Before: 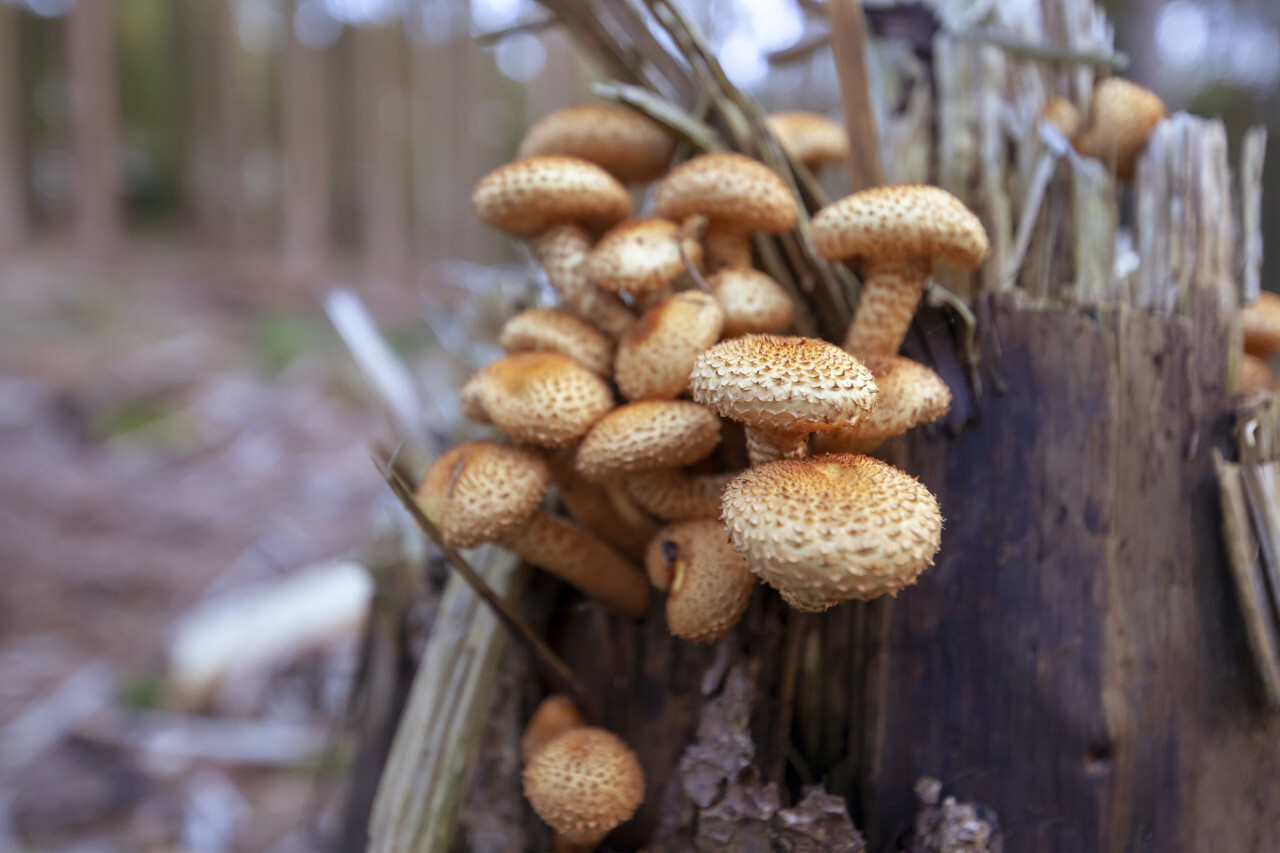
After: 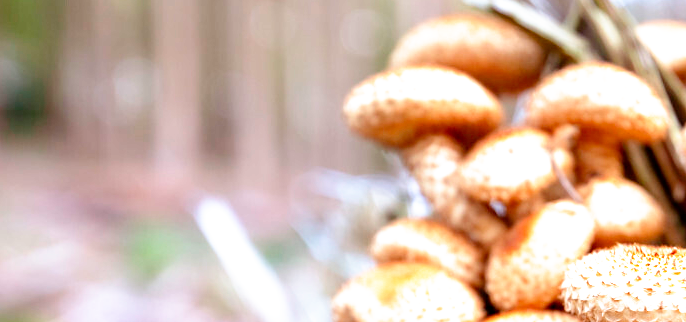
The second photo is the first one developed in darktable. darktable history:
exposure: black level correction 0, exposure 1.2 EV, compensate exposure bias true, compensate highlight preservation false
crop: left 10.121%, top 10.631%, right 36.218%, bottom 51.526%
filmic rgb: black relative exposure -6.3 EV, white relative exposure 2.8 EV, threshold 3 EV, target black luminance 0%, hardness 4.6, latitude 67.35%, contrast 1.292, shadows ↔ highlights balance -3.5%, preserve chrominance no, color science v4 (2020), contrast in shadows soft, enable highlight reconstruction true
